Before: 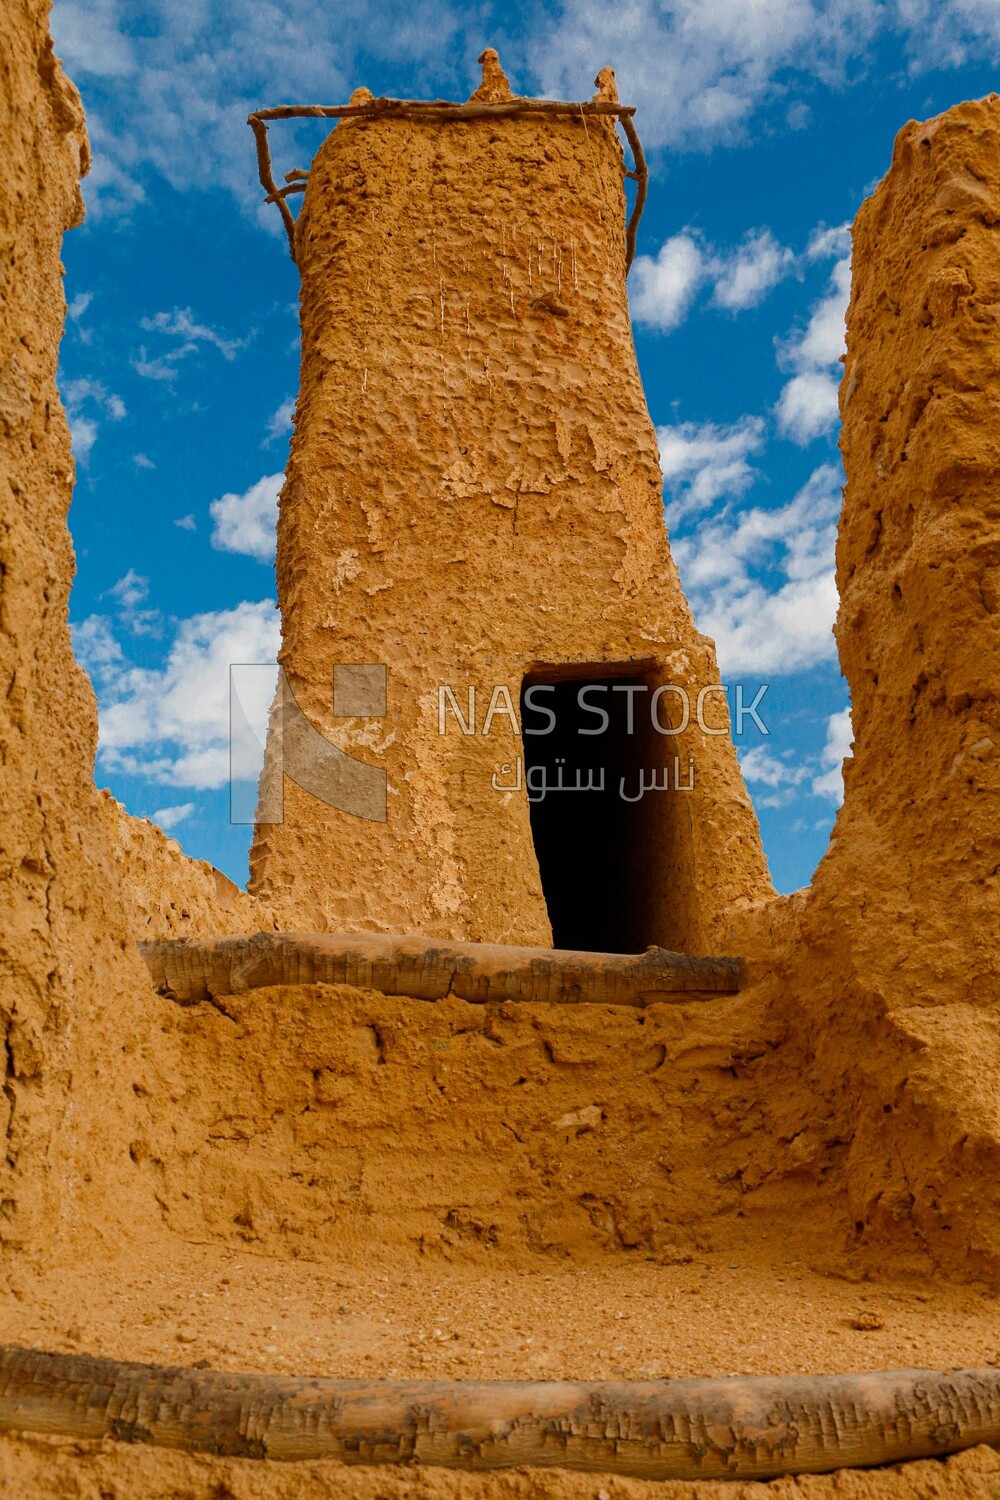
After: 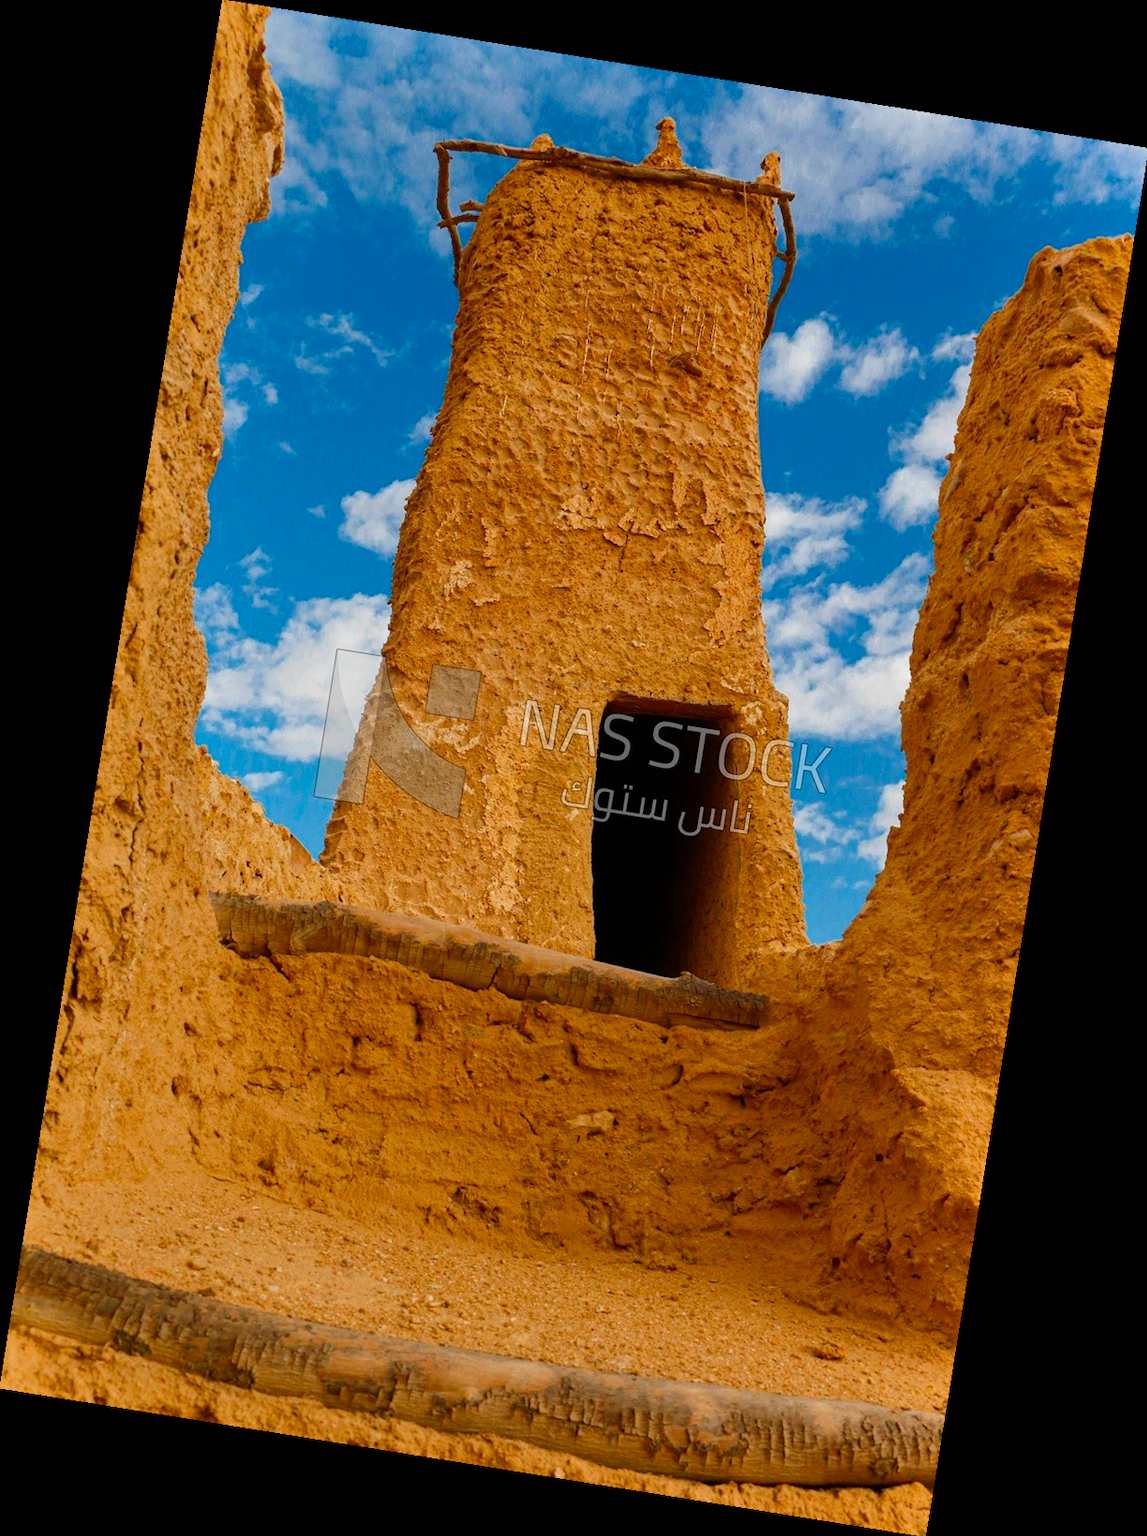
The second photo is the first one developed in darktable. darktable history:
shadows and highlights: shadows 37.27, highlights -28.18, soften with gaussian
rotate and perspective: rotation 9.12°, automatic cropping off
contrast brightness saturation: contrast 0.04, saturation 0.16
